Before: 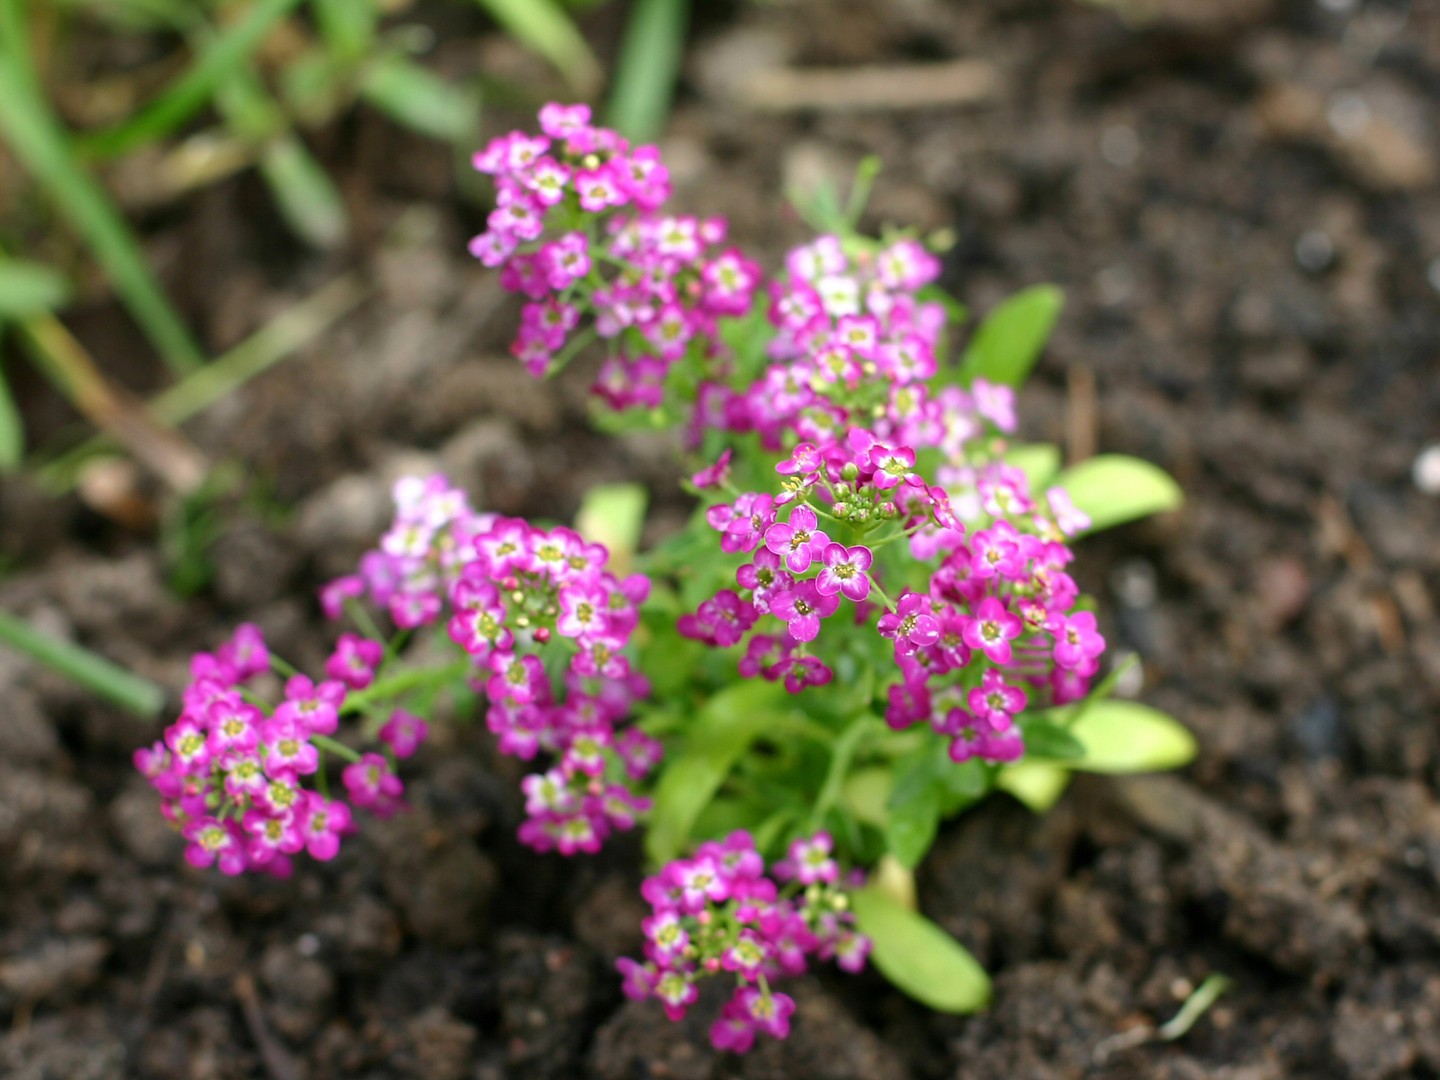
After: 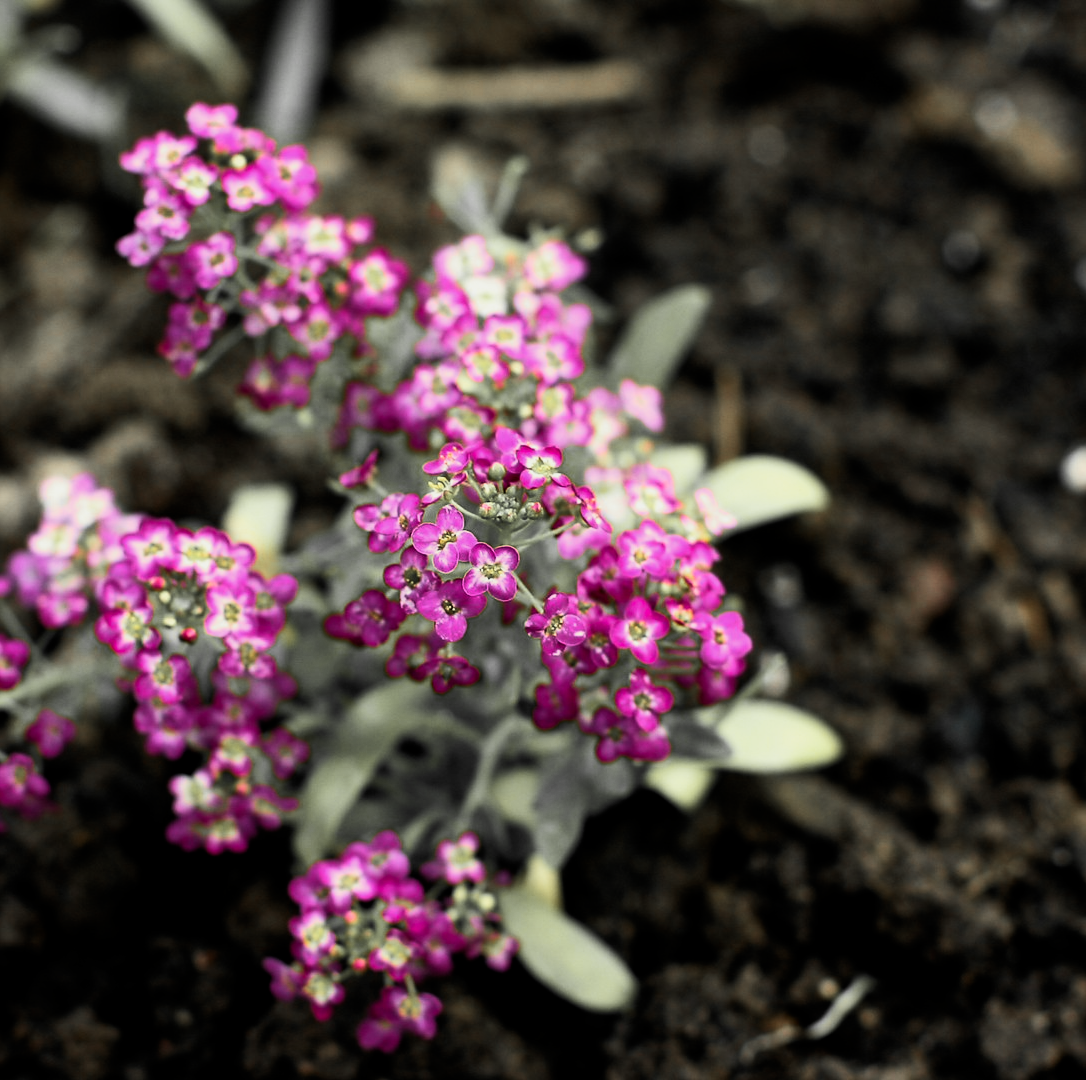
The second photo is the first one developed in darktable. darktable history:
color balance rgb: highlights gain › chroma 0.231%, highlights gain › hue 331.37°, perceptual saturation grading › global saturation 0.457%, perceptual brilliance grading › highlights 3.893%, perceptual brilliance grading › mid-tones -18.097%, perceptual brilliance grading › shadows -41.448%, global vibrance 20%
color zones: curves: ch1 [(0, 0.679) (0.143, 0.647) (0.286, 0.261) (0.378, -0.011) (0.571, 0.396) (0.714, 0.399) (0.857, 0.406) (1, 0.679)]
crop and rotate: left 24.553%
filmic rgb: middle gray luminance 12.75%, black relative exposure -10.18 EV, white relative exposure 3.47 EV, threshold 5.97 EV, target black luminance 0%, hardness 5.66, latitude 44.94%, contrast 1.226, highlights saturation mix 5.18%, shadows ↔ highlights balance 26.94%, enable highlight reconstruction true
color correction: highlights a* -5.66, highlights b* 11.31
